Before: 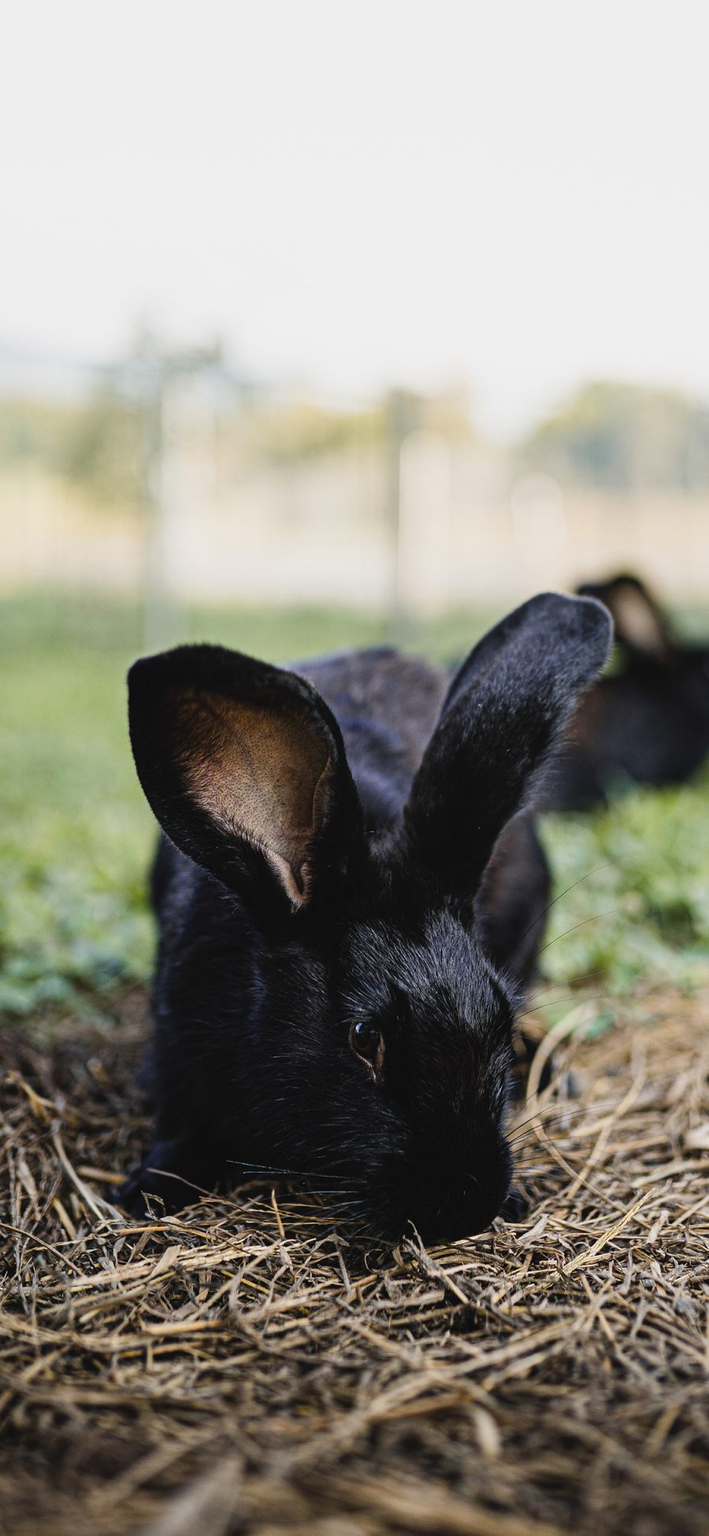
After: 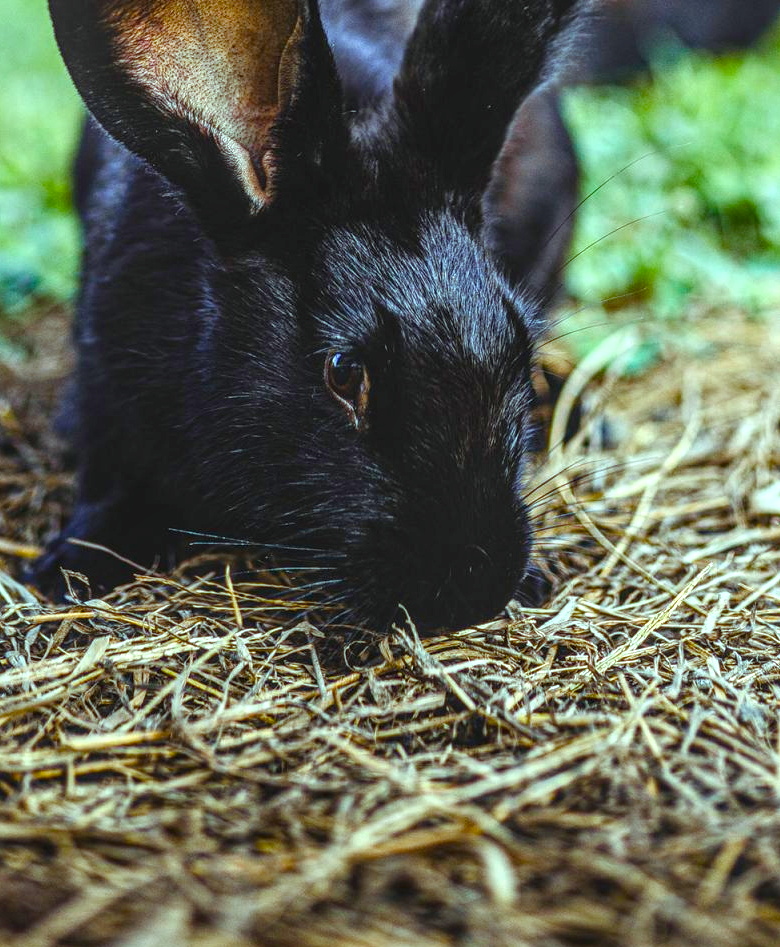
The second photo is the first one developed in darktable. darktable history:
local contrast: highlights 6%, shadows 5%, detail 134%
color balance rgb: power › hue 310.16°, highlights gain › chroma 4.036%, highlights gain › hue 203.42°, perceptual saturation grading › global saturation 40.547%, perceptual saturation grading › highlights -24.826%, perceptual saturation grading › mid-tones 35.243%, perceptual saturation grading › shadows 34.898%
crop and rotate: left 13.276%, top 48.457%, bottom 2.944%
exposure: exposure 0.752 EV, compensate exposure bias true, compensate highlight preservation false
